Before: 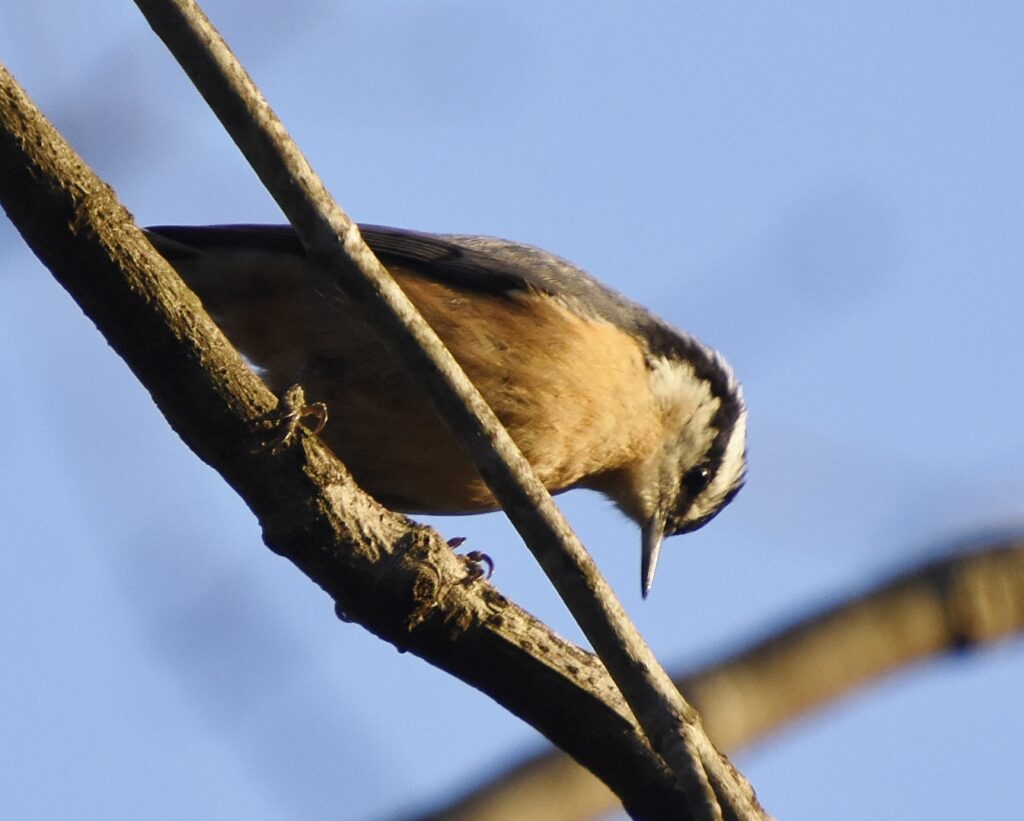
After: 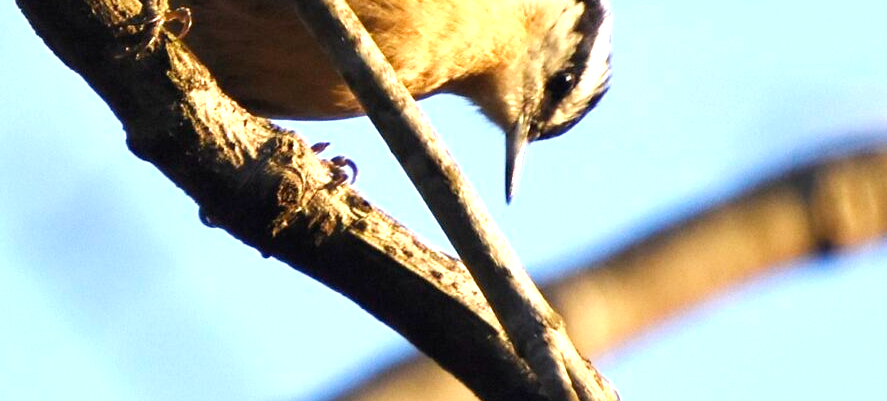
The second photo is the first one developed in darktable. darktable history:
exposure: black level correction 0, exposure 1.45 EV, compensate exposure bias true, compensate highlight preservation false
crop and rotate: left 13.306%, top 48.129%, bottom 2.928%
